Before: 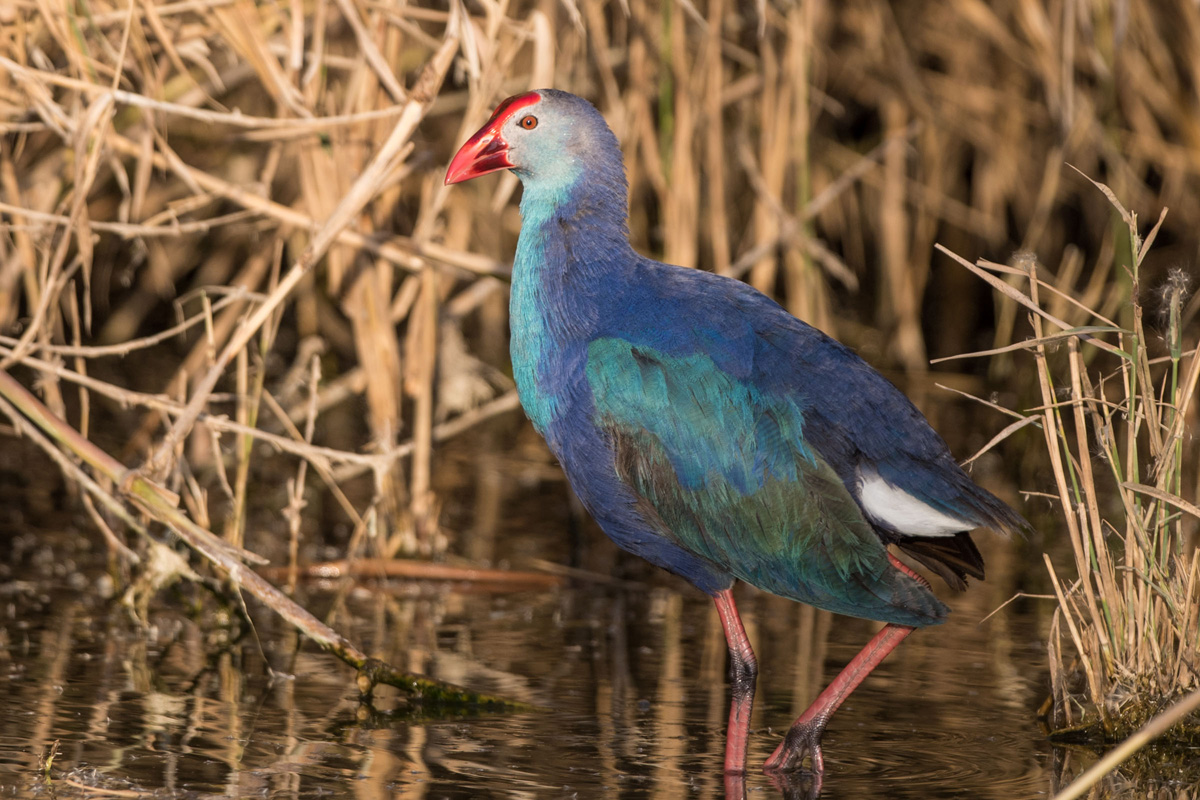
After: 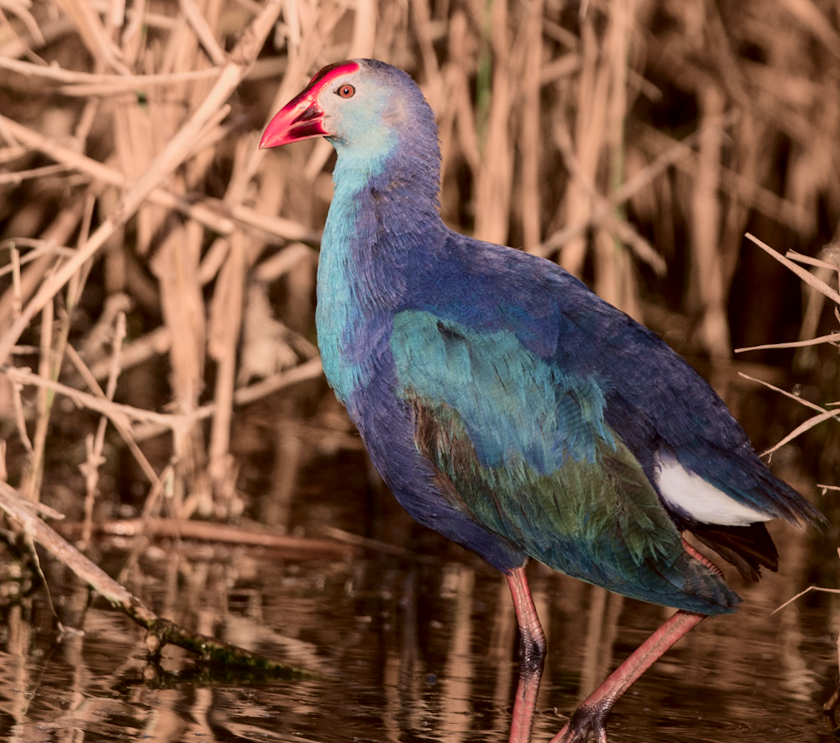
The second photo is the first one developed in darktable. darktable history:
crop and rotate: angle -2.94°, left 13.946%, top 0.031%, right 10.731%, bottom 0.034%
tone curve: curves: ch0 [(0, 0) (0.049, 0.01) (0.154, 0.081) (0.491, 0.519) (0.748, 0.765) (1, 0.919)]; ch1 [(0, 0) (0.172, 0.123) (0.317, 0.272) (0.401, 0.422) (0.489, 0.496) (0.531, 0.557) (0.615, 0.612) (0.741, 0.783) (1, 1)]; ch2 [(0, 0) (0.411, 0.424) (0.483, 0.478) (0.544, 0.56) (0.686, 0.638) (1, 1)], color space Lab, independent channels
